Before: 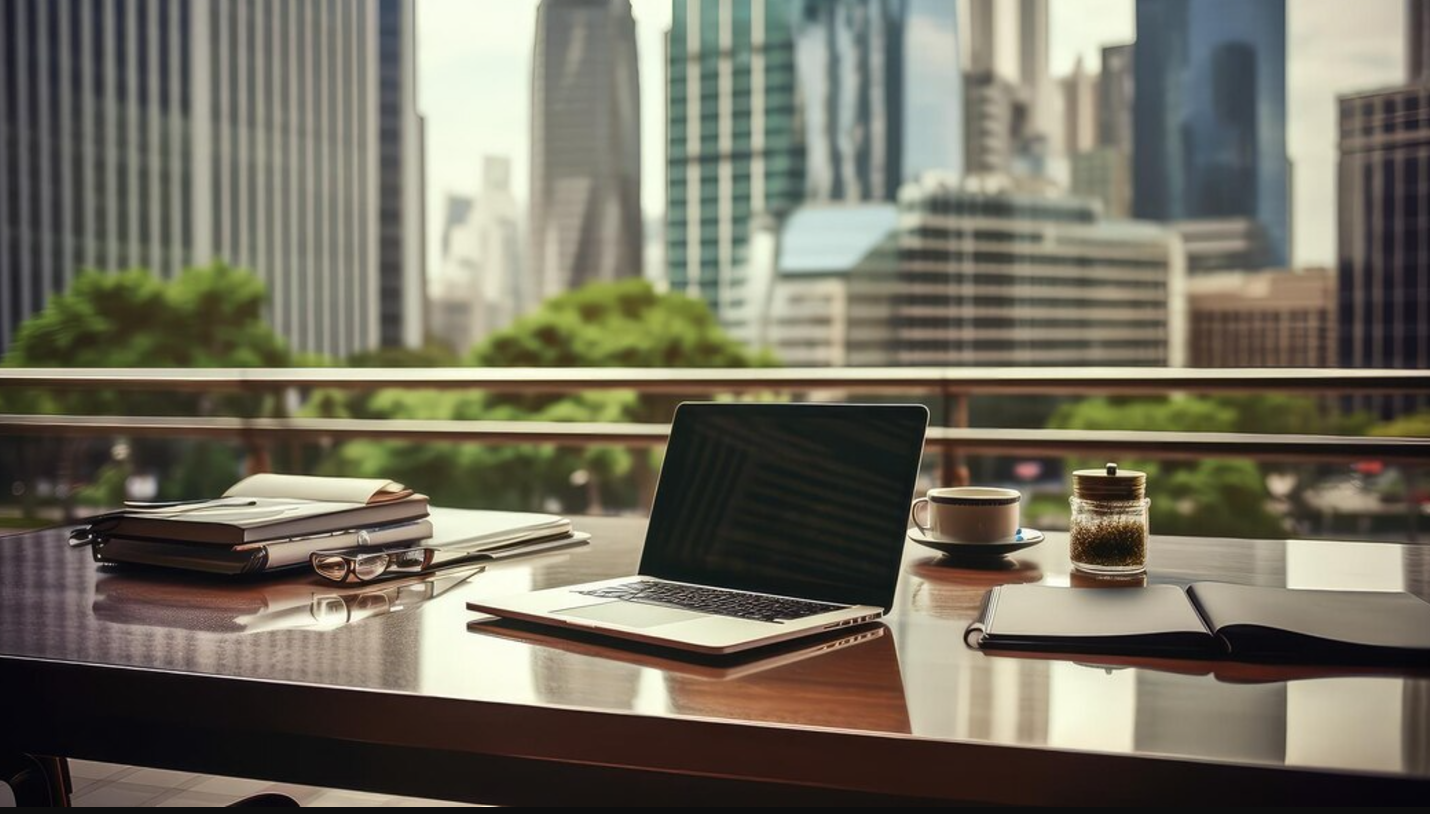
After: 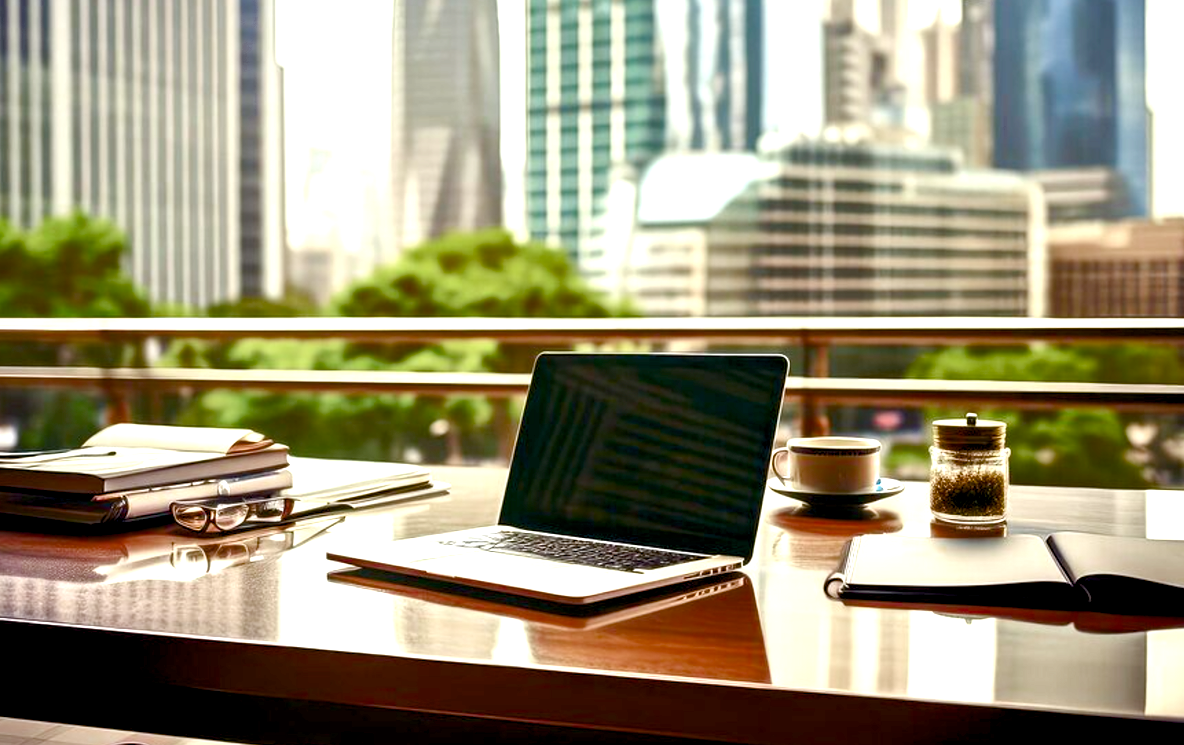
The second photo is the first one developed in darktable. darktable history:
crop: left 9.807%, top 6.259%, right 7.334%, bottom 2.177%
color zones: curves: ch0 [(0.27, 0.396) (0.563, 0.504) (0.75, 0.5) (0.787, 0.307)]
color balance rgb: shadows lift › luminance -9.41%, highlights gain › luminance 17.6%, global offset › luminance -1.45%, perceptual saturation grading › highlights -17.77%, perceptual saturation grading › mid-tones 33.1%, perceptual saturation grading › shadows 50.52%, global vibrance 24.22%
exposure: black level correction 0.001, exposure 1.129 EV, compensate exposure bias true, compensate highlight preservation false
